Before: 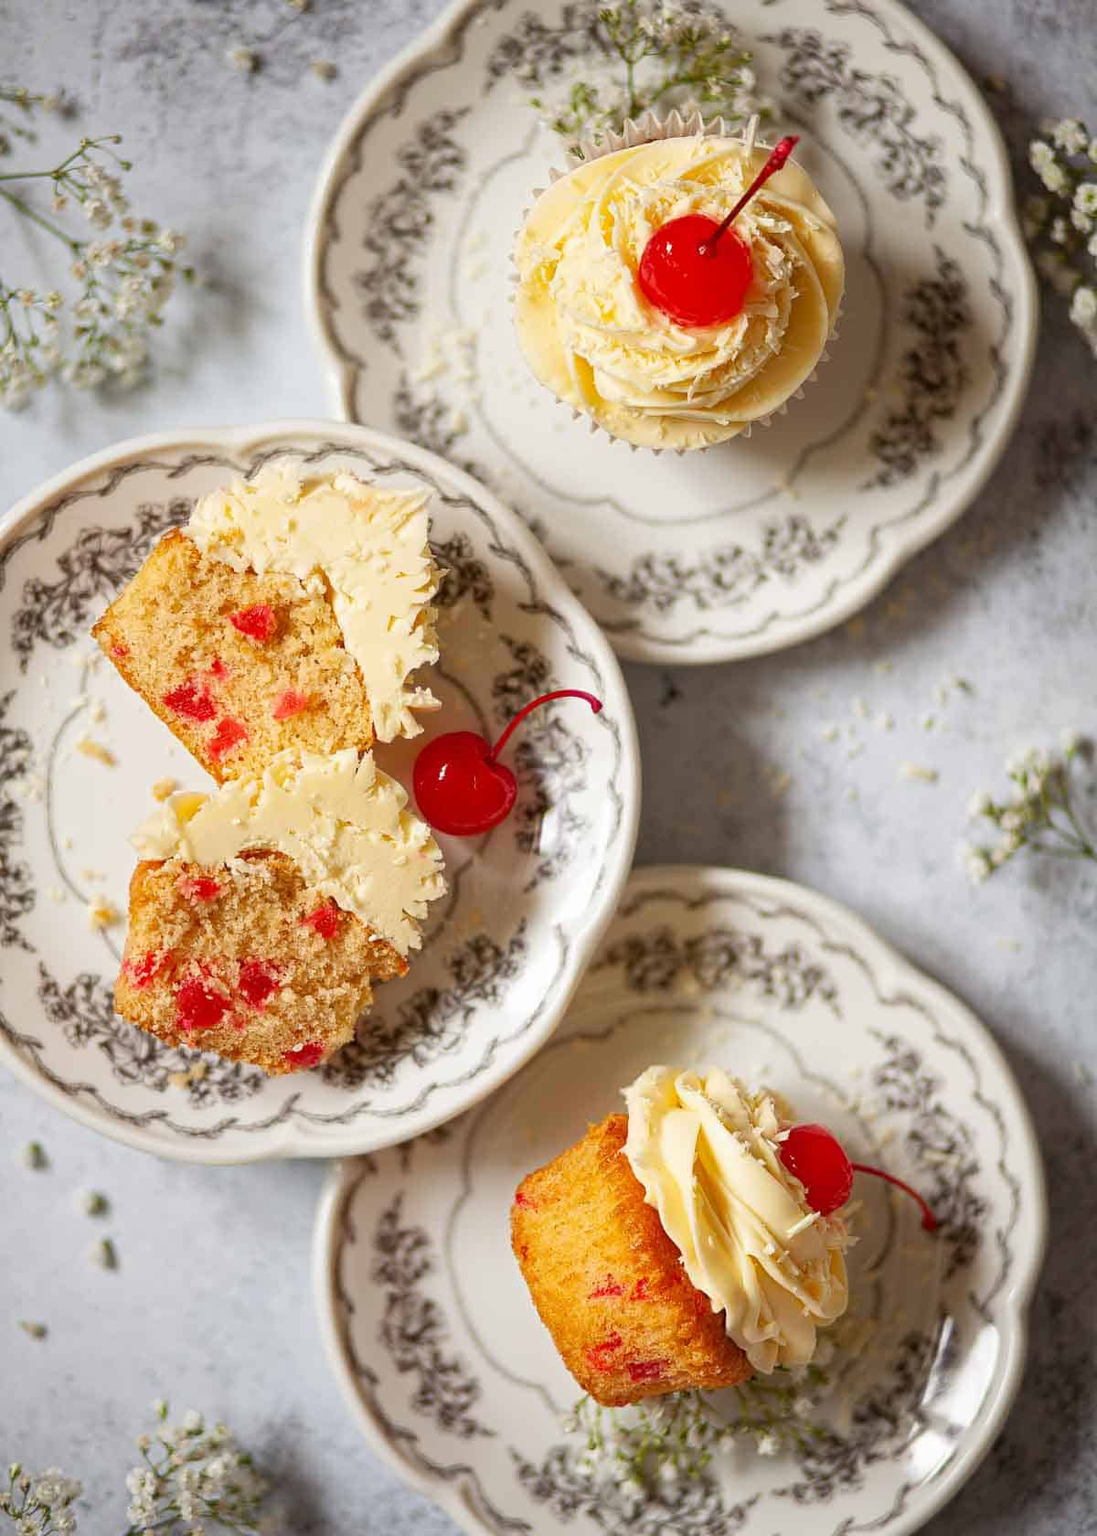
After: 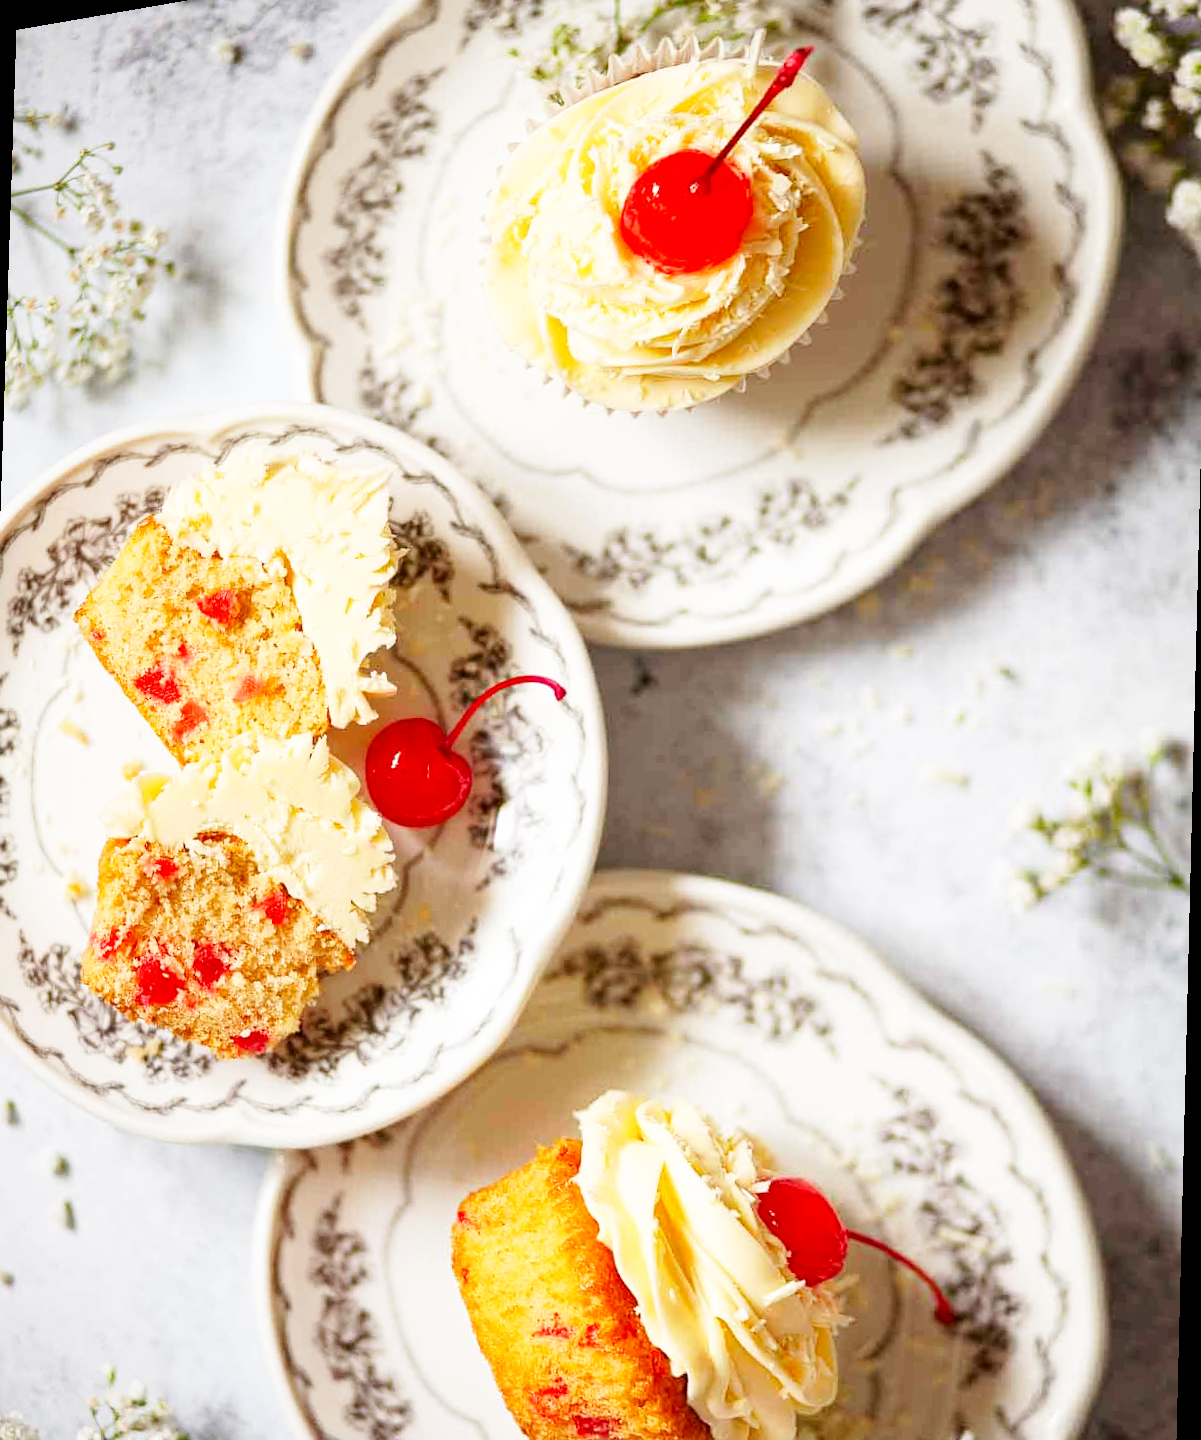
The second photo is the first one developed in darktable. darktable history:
rotate and perspective: rotation 1.69°, lens shift (vertical) -0.023, lens shift (horizontal) -0.291, crop left 0.025, crop right 0.988, crop top 0.092, crop bottom 0.842
base curve: curves: ch0 [(0, 0) (0.005, 0.002) (0.15, 0.3) (0.4, 0.7) (0.75, 0.95) (1, 1)], preserve colors none
